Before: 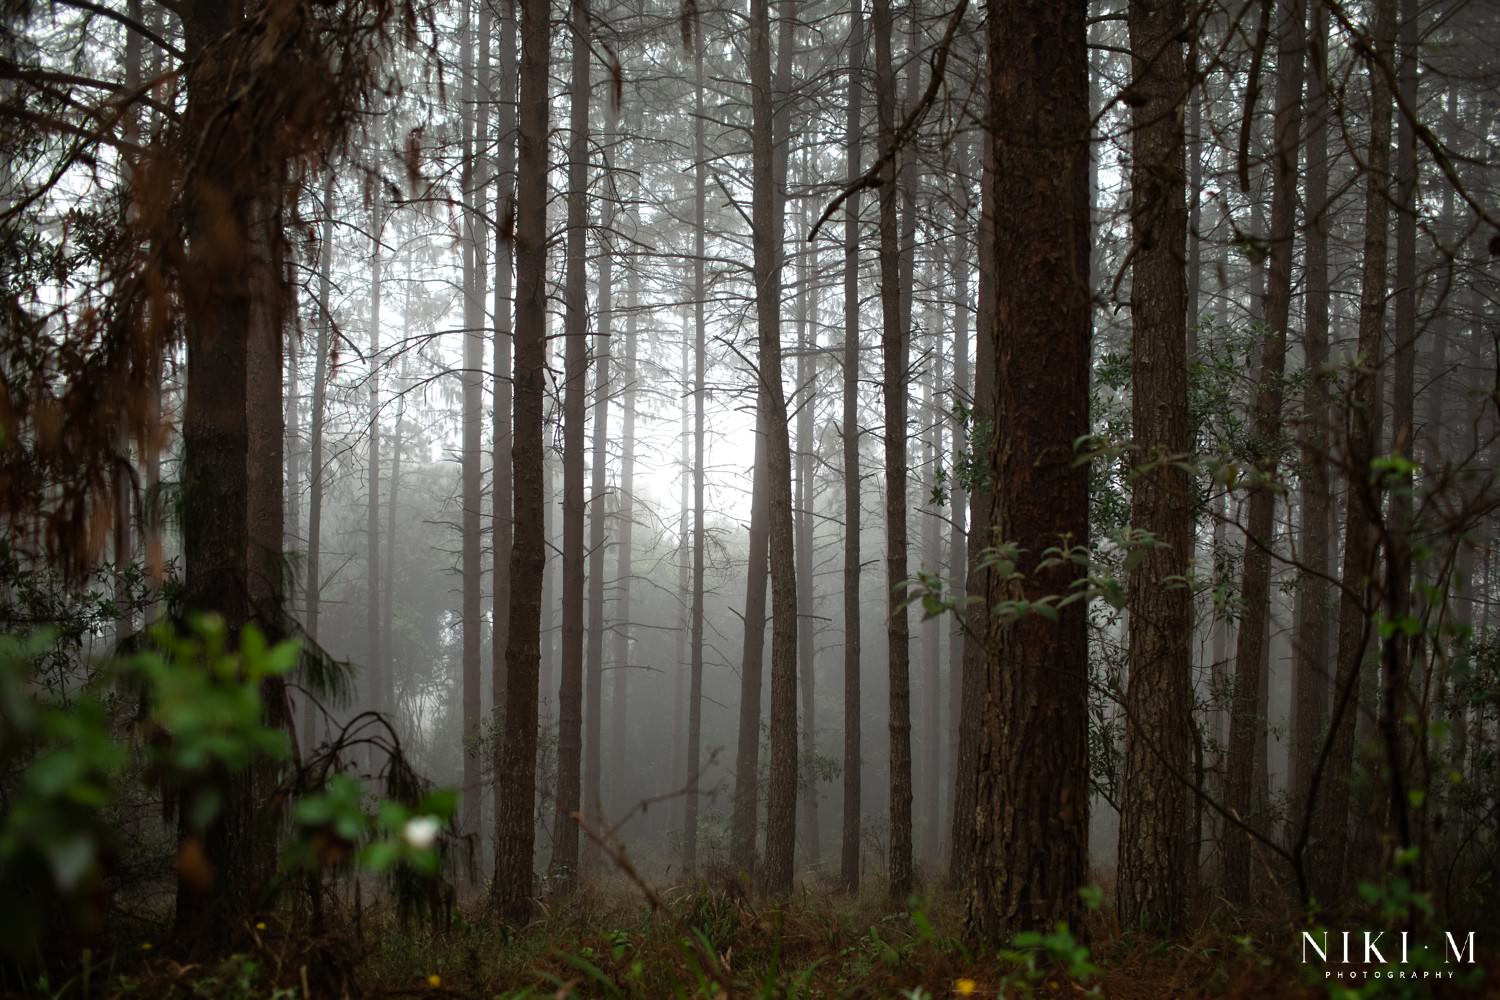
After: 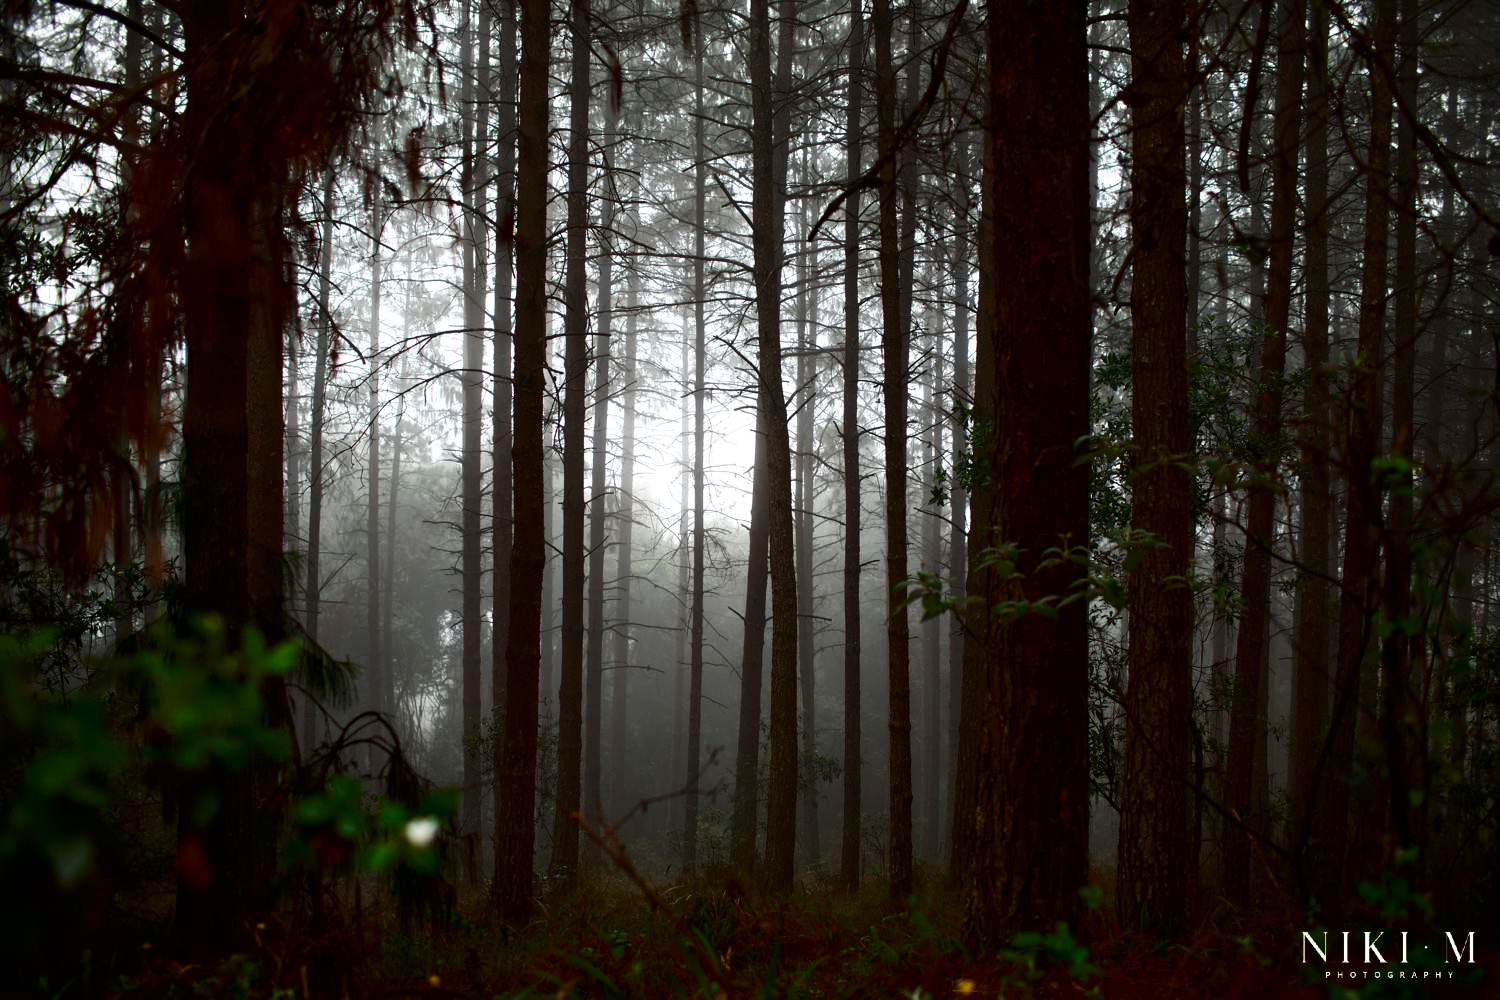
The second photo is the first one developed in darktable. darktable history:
contrast brightness saturation: contrast 0.216, brightness -0.182, saturation 0.23
